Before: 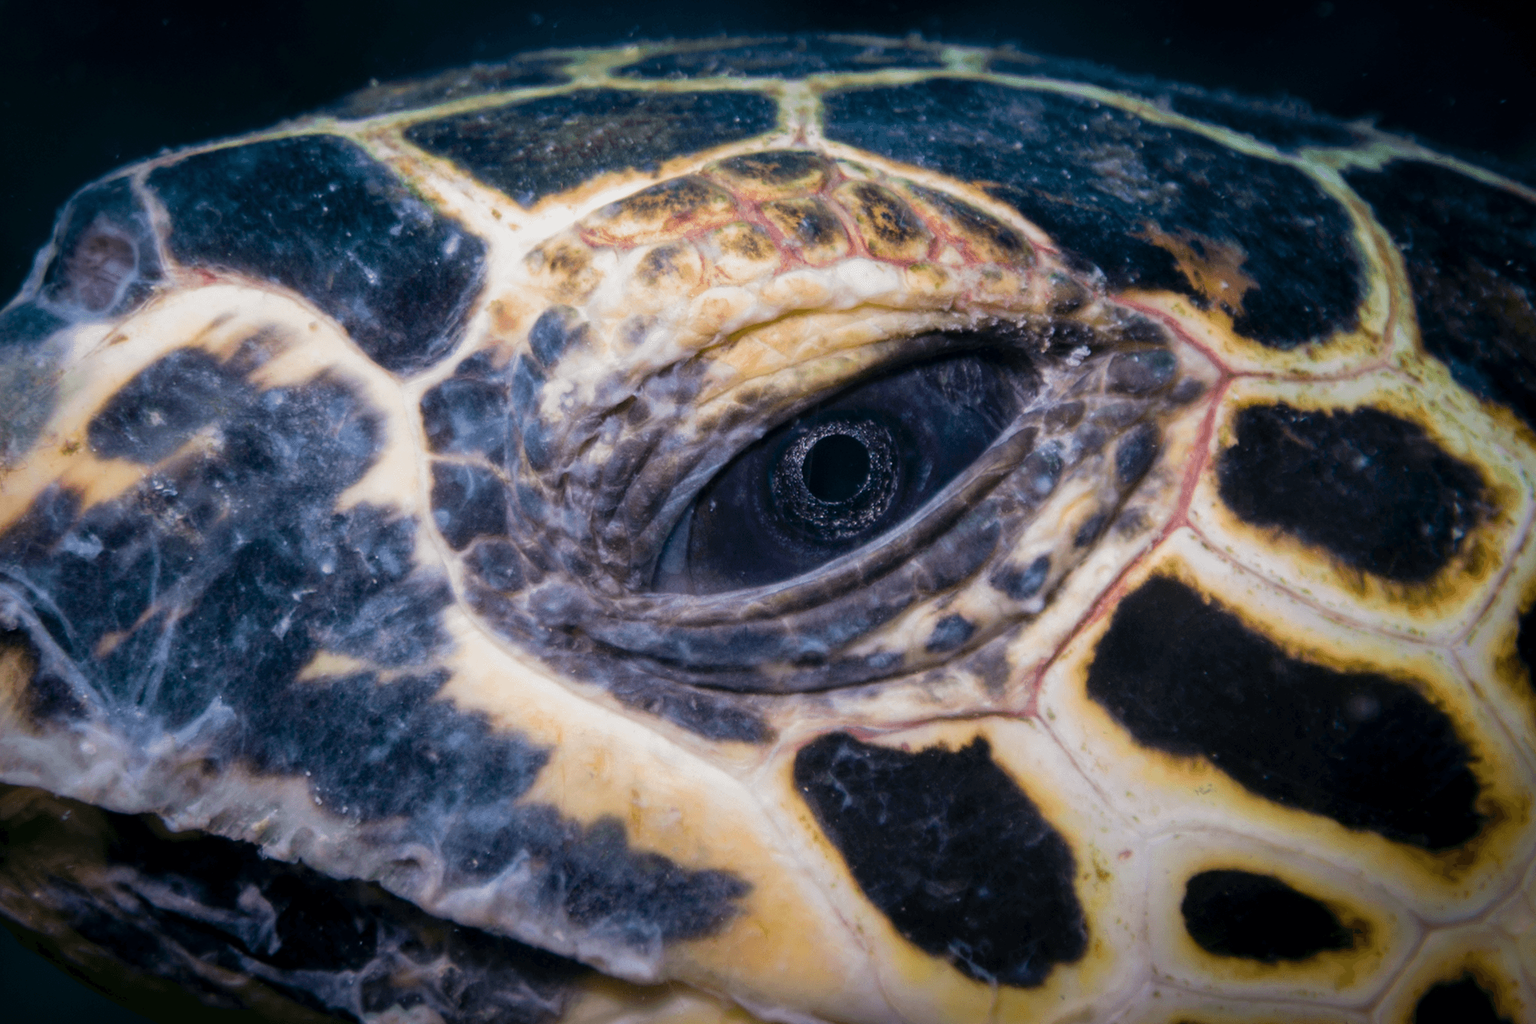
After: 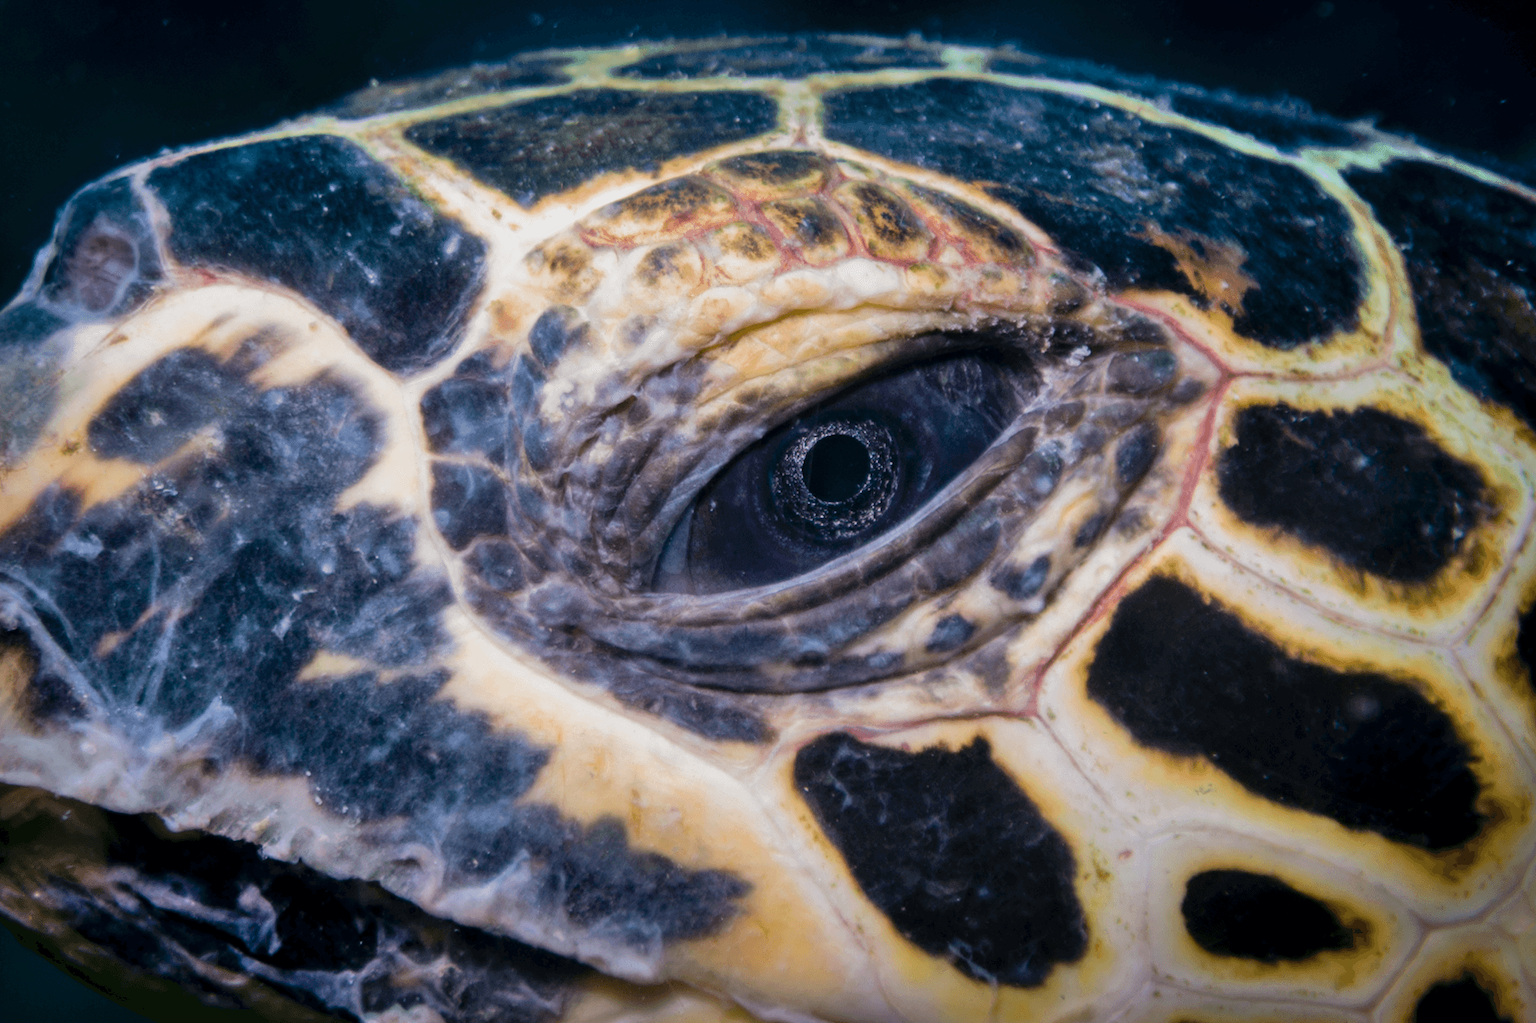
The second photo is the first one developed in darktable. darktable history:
shadows and highlights: highlights color adjustment 0.099%, soften with gaussian
